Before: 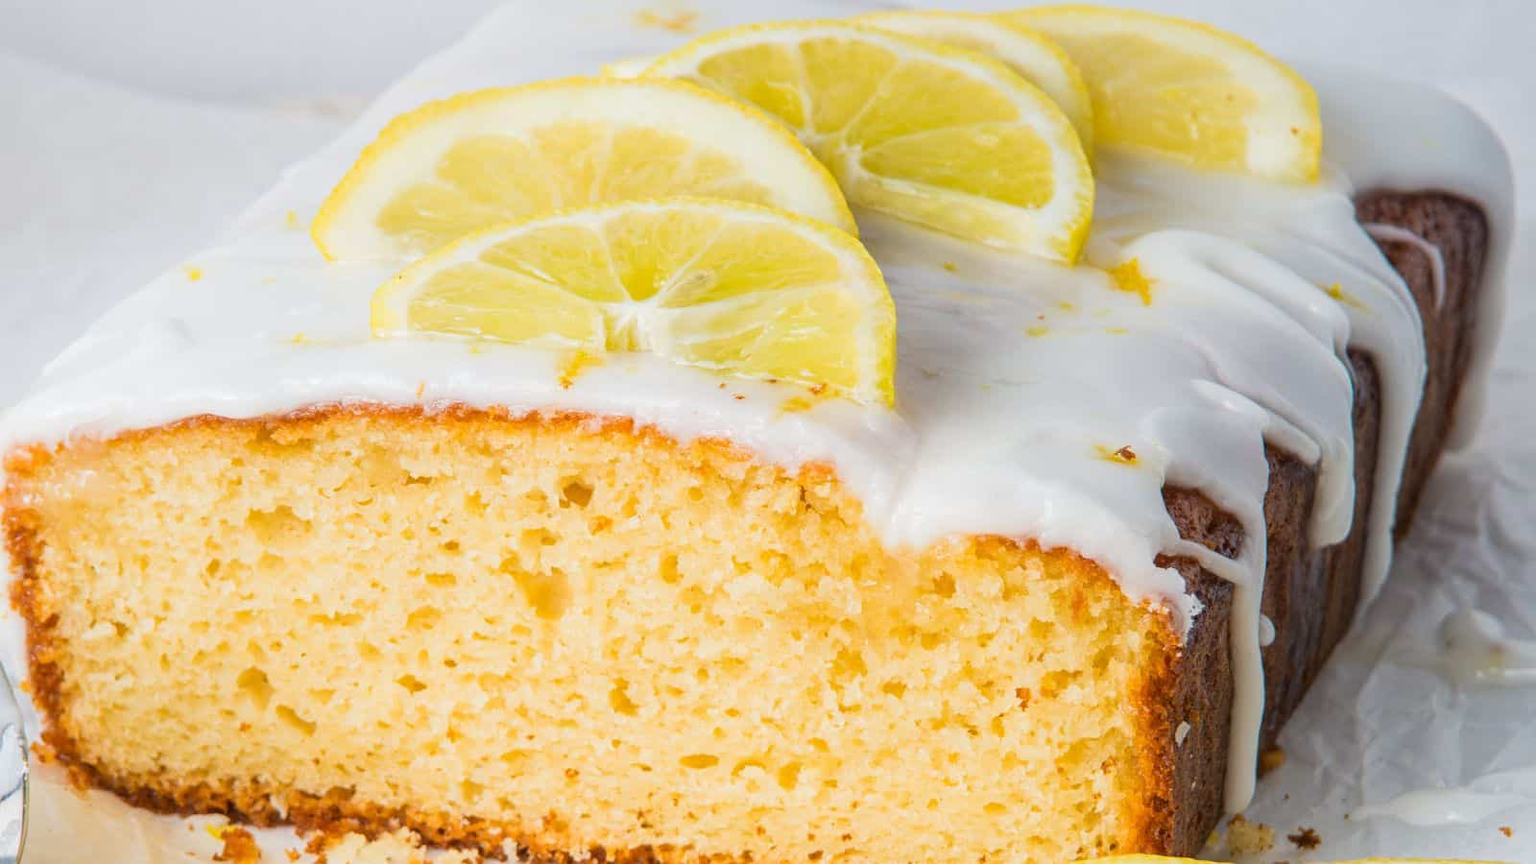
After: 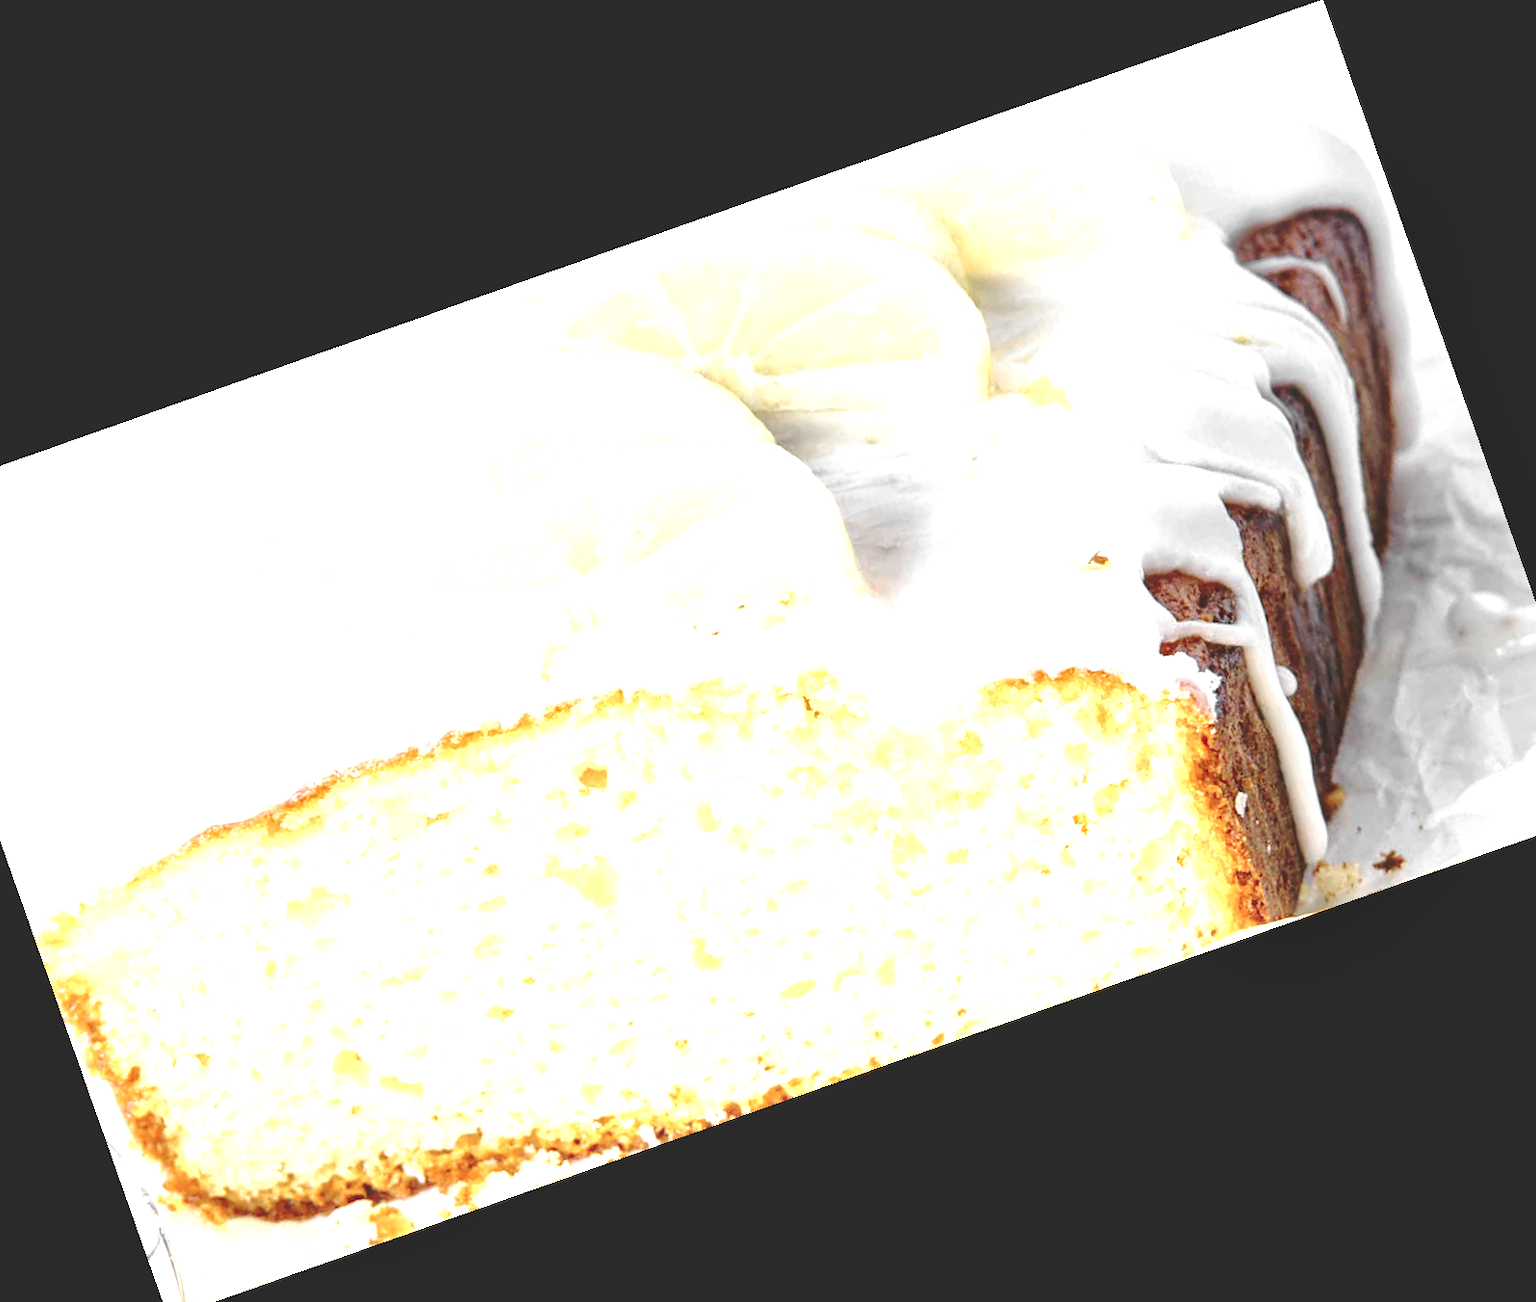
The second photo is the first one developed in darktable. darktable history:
color zones: curves: ch0 [(0, 0.447) (0.184, 0.543) (0.323, 0.476) (0.429, 0.445) (0.571, 0.443) (0.714, 0.451) (0.857, 0.452) (1, 0.447)]; ch1 [(0, 0.464) (0.176, 0.46) (0.287, 0.177) (0.429, 0.002) (0.571, 0) (0.714, 0) (0.857, 0) (1, 0.464)], mix 20%
white balance: red 0.974, blue 1.044
crop and rotate: angle 19.43°, left 6.812%, right 4.125%, bottom 1.087%
tone equalizer: on, module defaults
base curve: curves: ch0 [(0, 0.024) (0.055, 0.065) (0.121, 0.166) (0.236, 0.319) (0.693, 0.726) (1, 1)], preserve colors none
local contrast: mode bilateral grid, contrast 25, coarseness 60, detail 151%, midtone range 0.2
exposure: exposure 1.223 EV, compensate highlight preservation false
rotate and perspective: rotation 0.174°, lens shift (vertical) 0.013, lens shift (horizontal) 0.019, shear 0.001, automatic cropping original format, crop left 0.007, crop right 0.991, crop top 0.016, crop bottom 0.997
